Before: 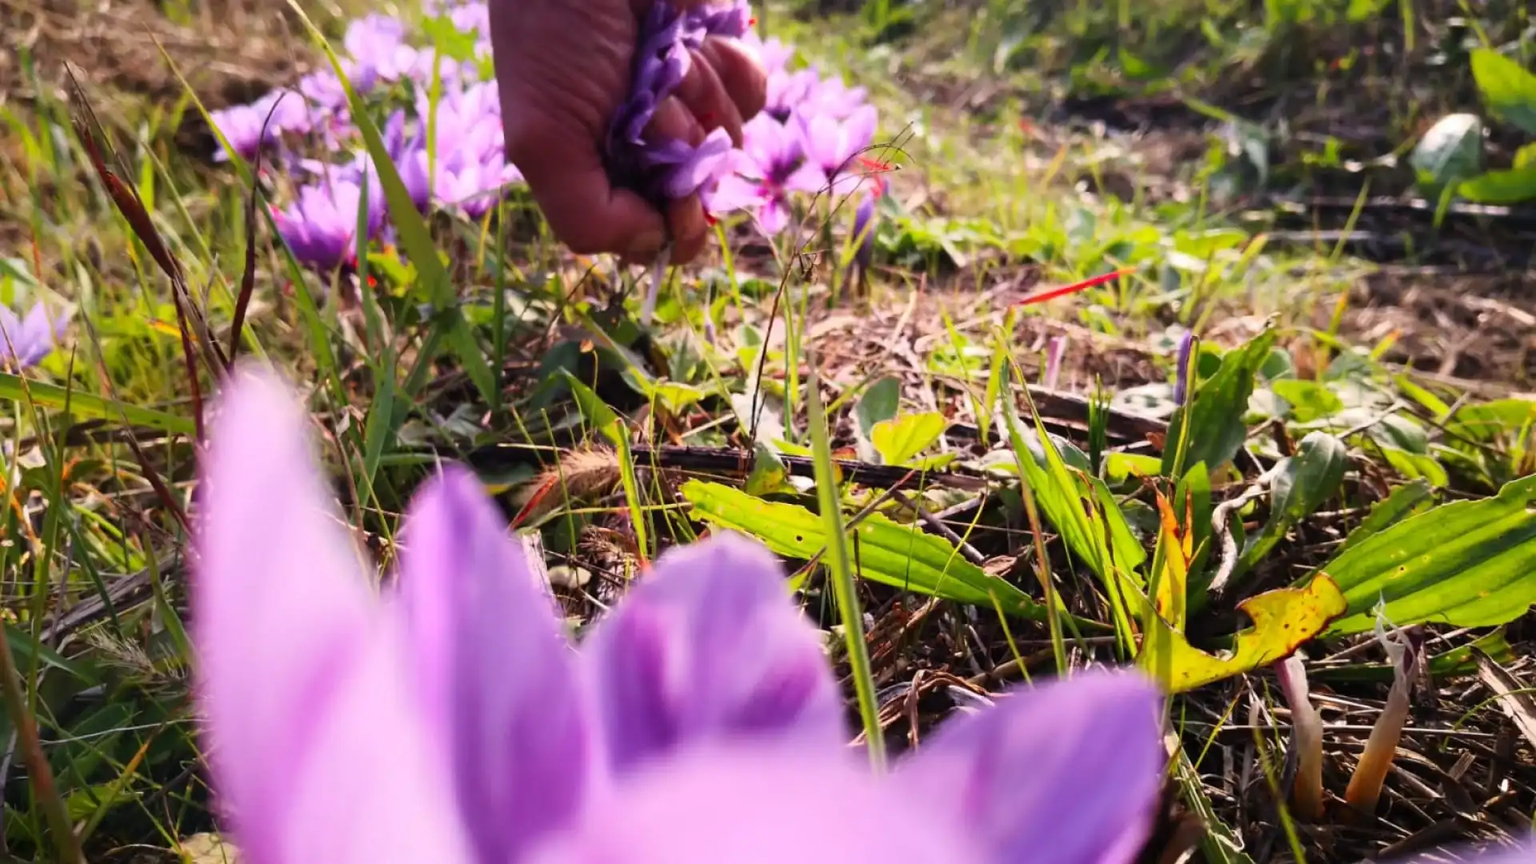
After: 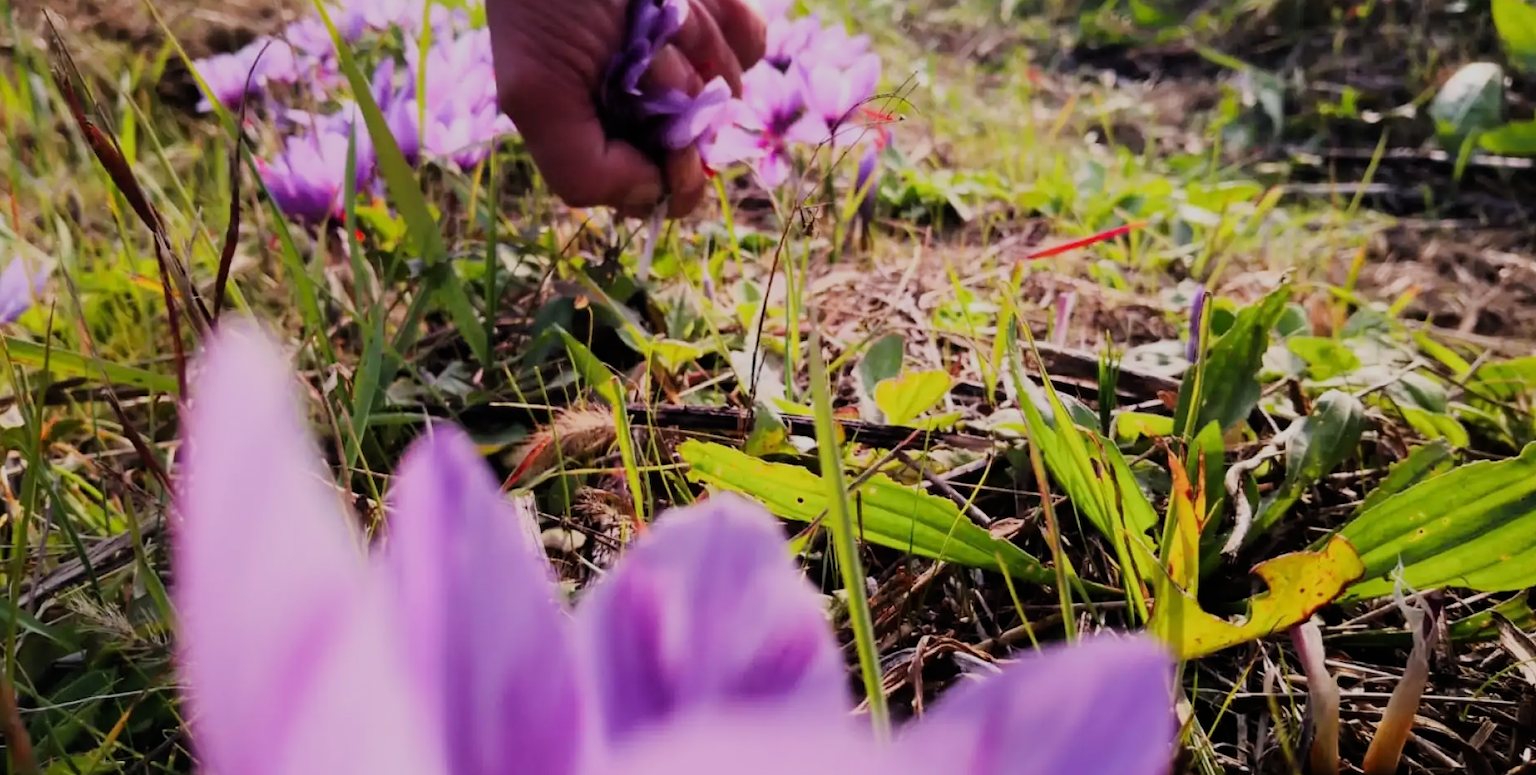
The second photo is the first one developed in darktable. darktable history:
filmic rgb: black relative exposure -7.65 EV, white relative exposure 4.56 EV, hardness 3.61
exposure: exposure -0.05 EV
crop: left 1.507%, top 6.147%, right 1.379%, bottom 6.637%
